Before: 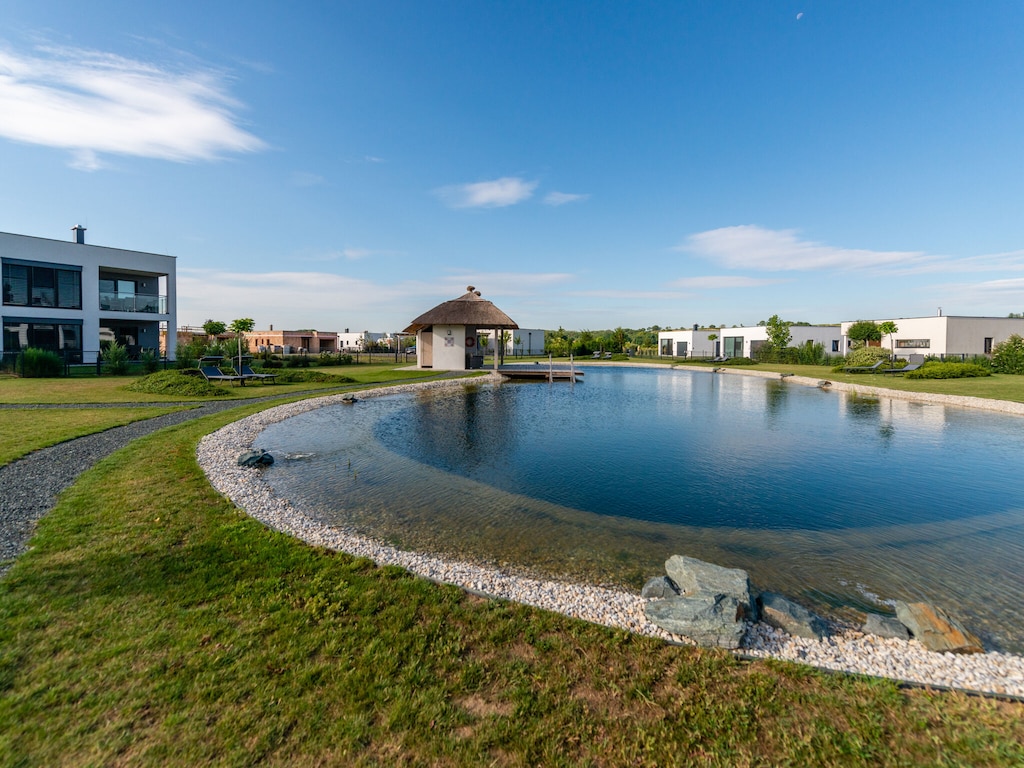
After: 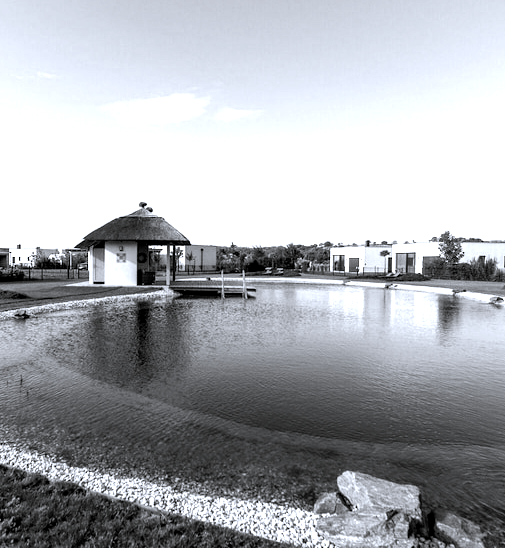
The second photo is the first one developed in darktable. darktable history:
crop: left 32.076%, top 10.98%, right 18.552%, bottom 17.569%
exposure: black level correction 0.01, exposure 0.01 EV, compensate highlight preservation false
color calibration: output gray [0.21, 0.42, 0.37, 0], illuminant as shot in camera, x 0.358, y 0.373, temperature 4628.91 K
tone equalizer: -8 EV -0.429 EV, -7 EV -0.384 EV, -6 EV -0.324 EV, -5 EV -0.234 EV, -3 EV 0.256 EV, -2 EV 0.304 EV, -1 EV 0.371 EV, +0 EV 0.394 EV
color balance rgb: highlights gain › luminance 17.083%, highlights gain › chroma 2.901%, highlights gain › hue 261.25°, perceptual saturation grading › global saturation 33.469%, perceptual brilliance grading › highlights 15.802%, perceptual brilliance grading › mid-tones 6.426%, perceptual brilliance grading › shadows -15.177%, global vibrance 20%
